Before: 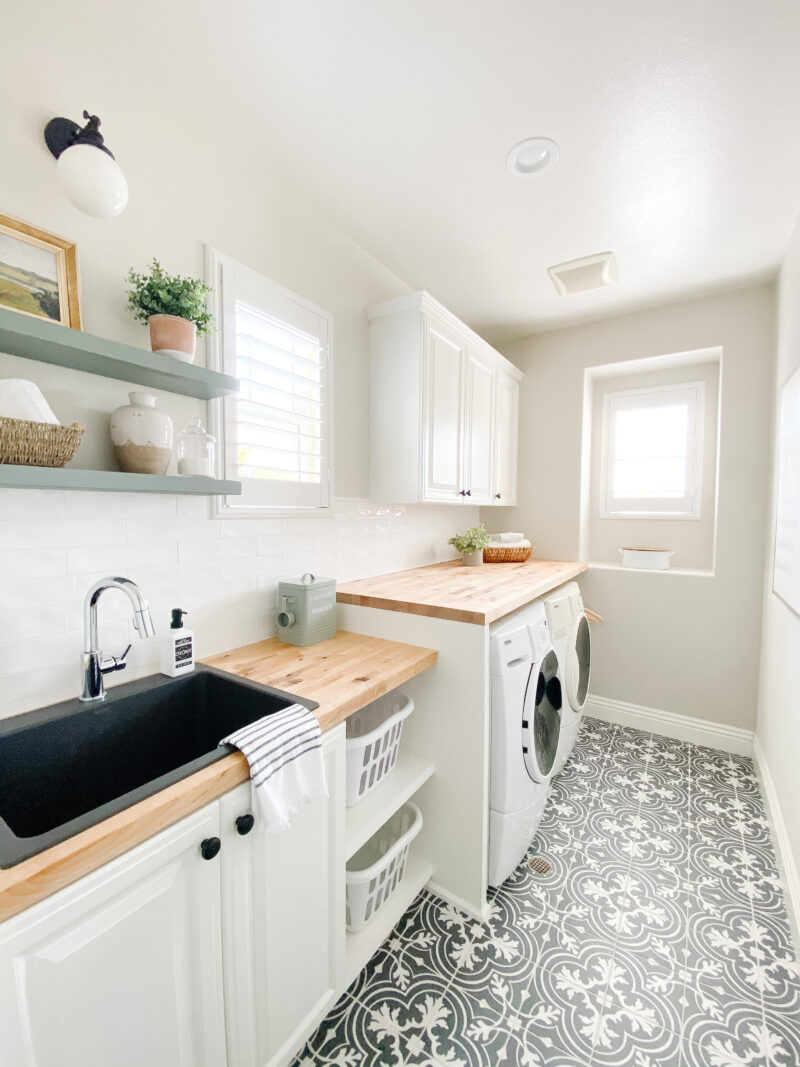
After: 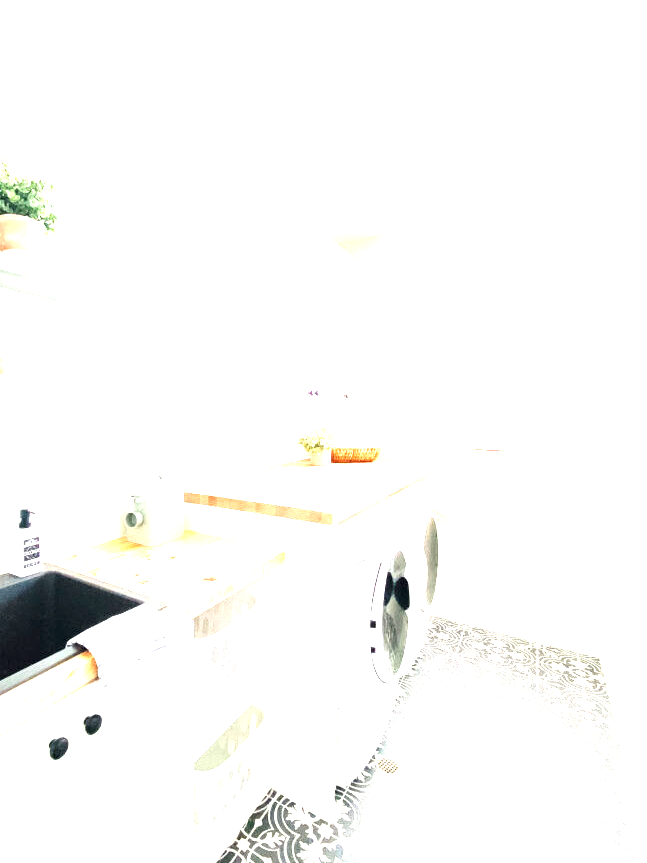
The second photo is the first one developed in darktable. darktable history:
exposure: exposure 2.029 EV, compensate highlight preservation false
tone equalizer: on, module defaults
crop: left 19.075%, top 9.427%, right 0%, bottom 9.649%
